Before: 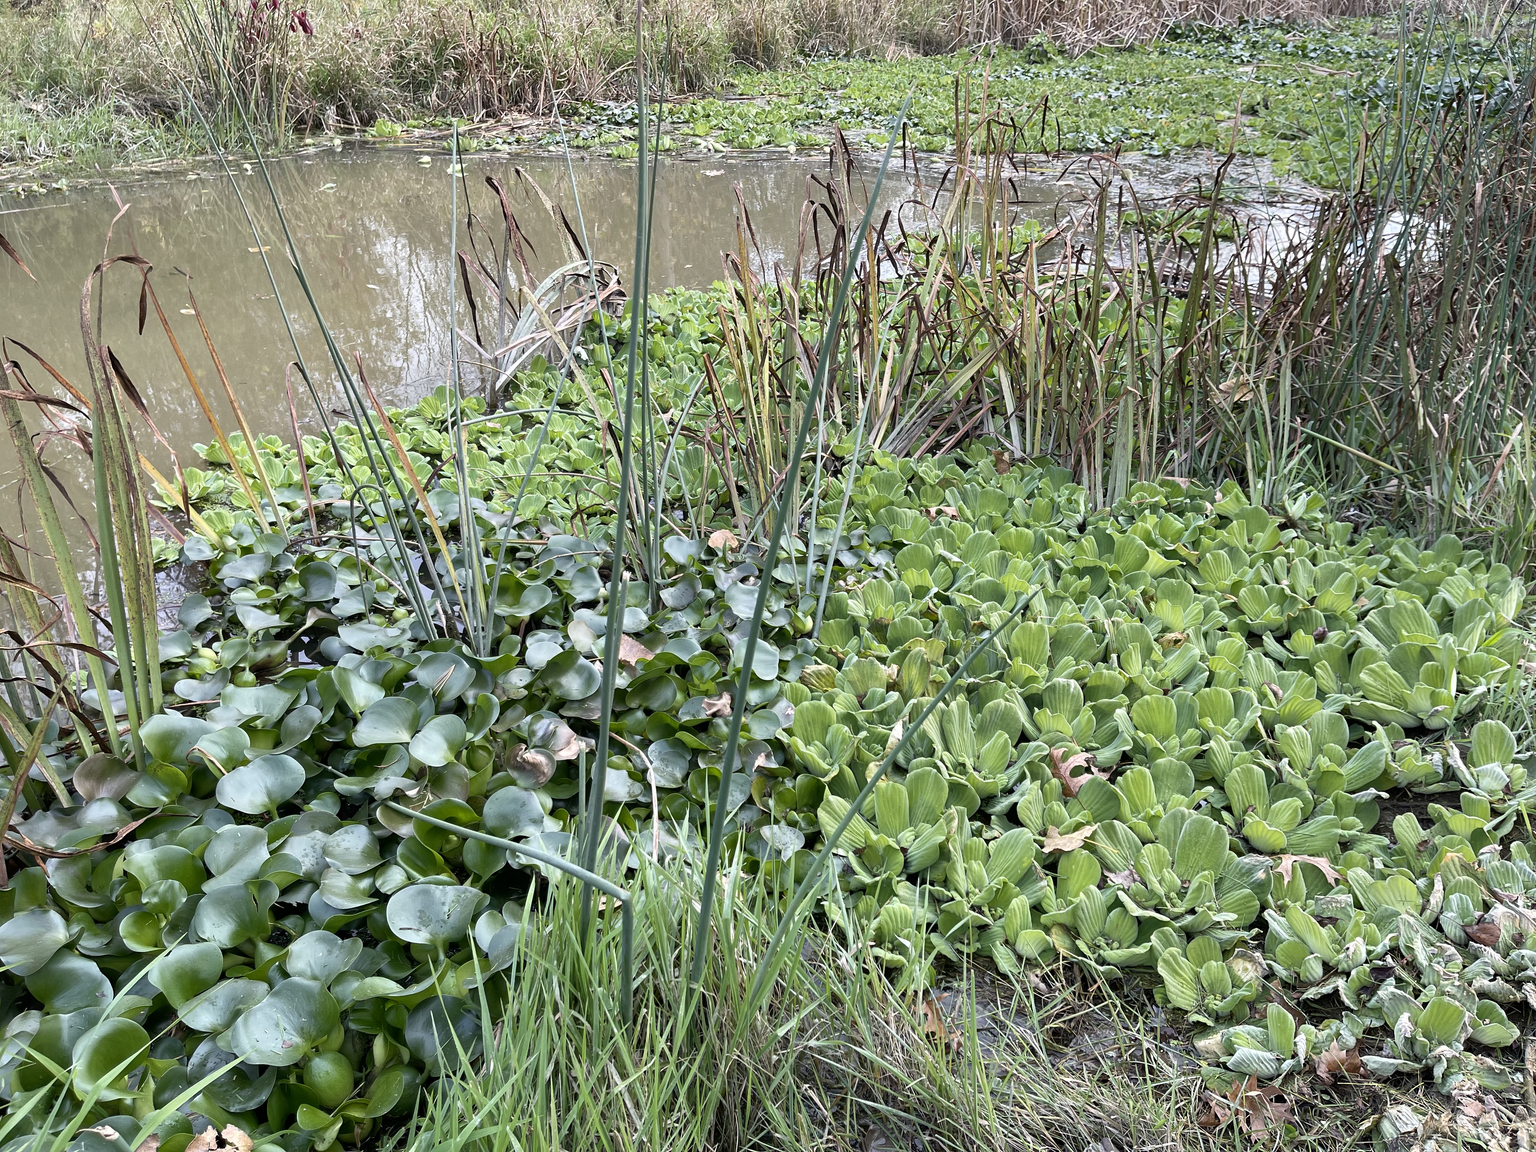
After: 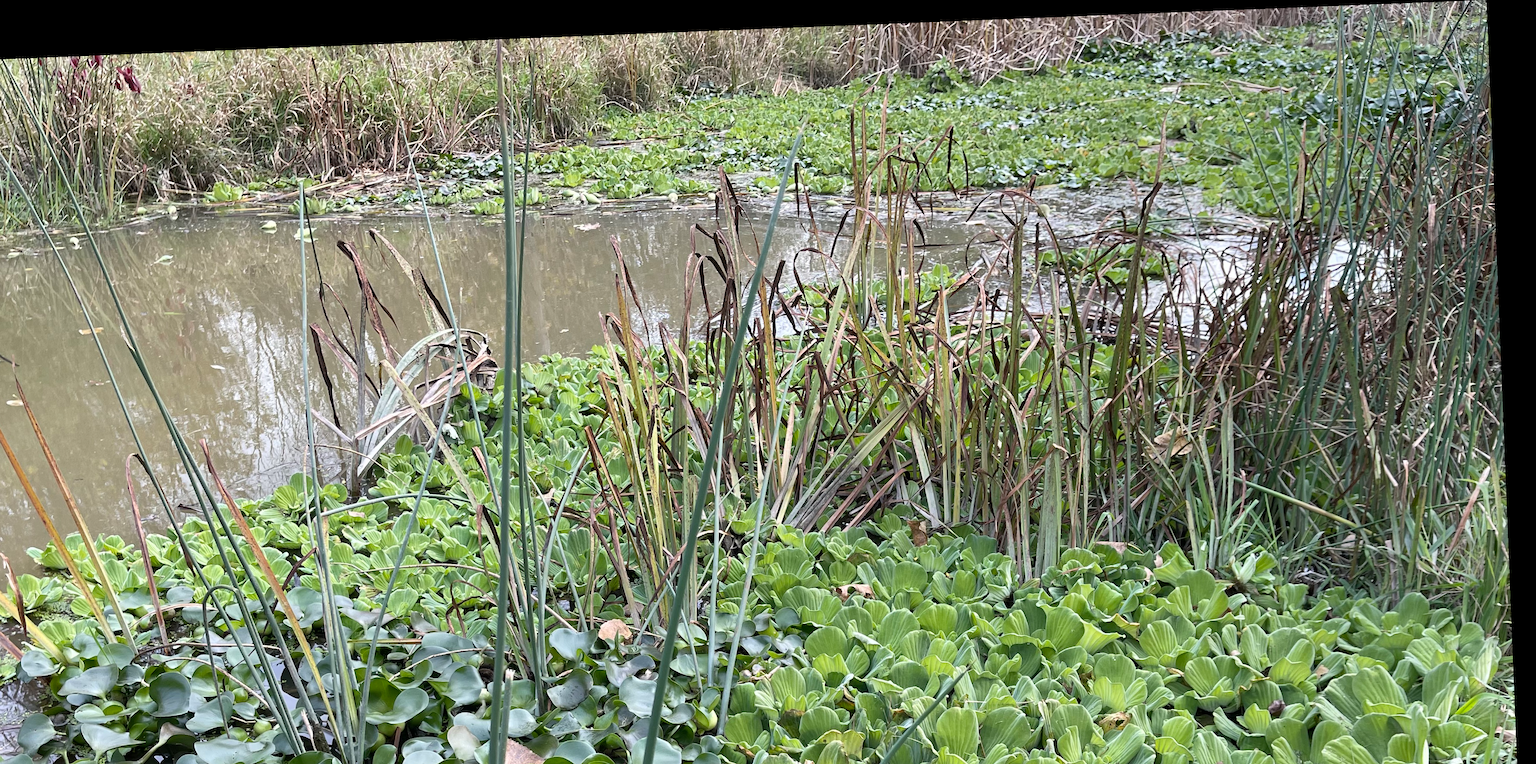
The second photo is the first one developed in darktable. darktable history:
rotate and perspective: rotation -2.29°, automatic cropping off
crop and rotate: left 11.812%, bottom 42.776%
